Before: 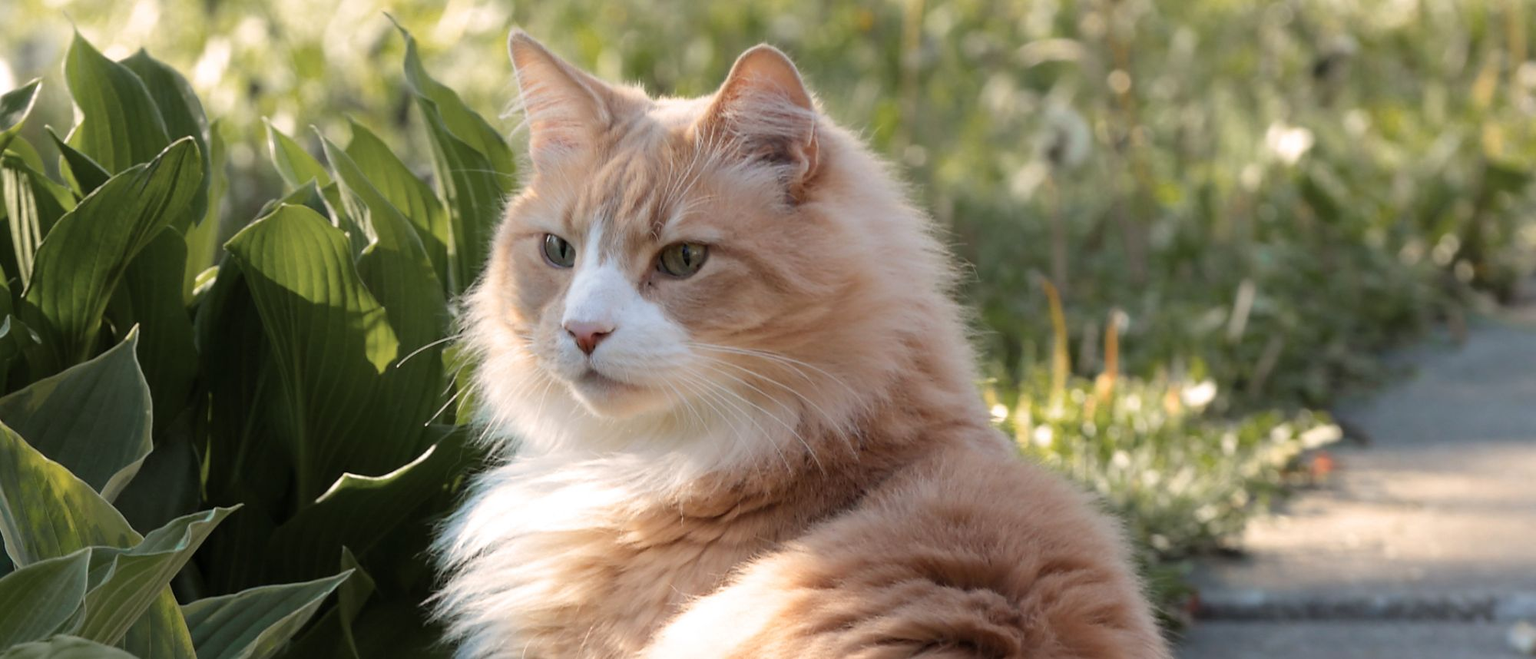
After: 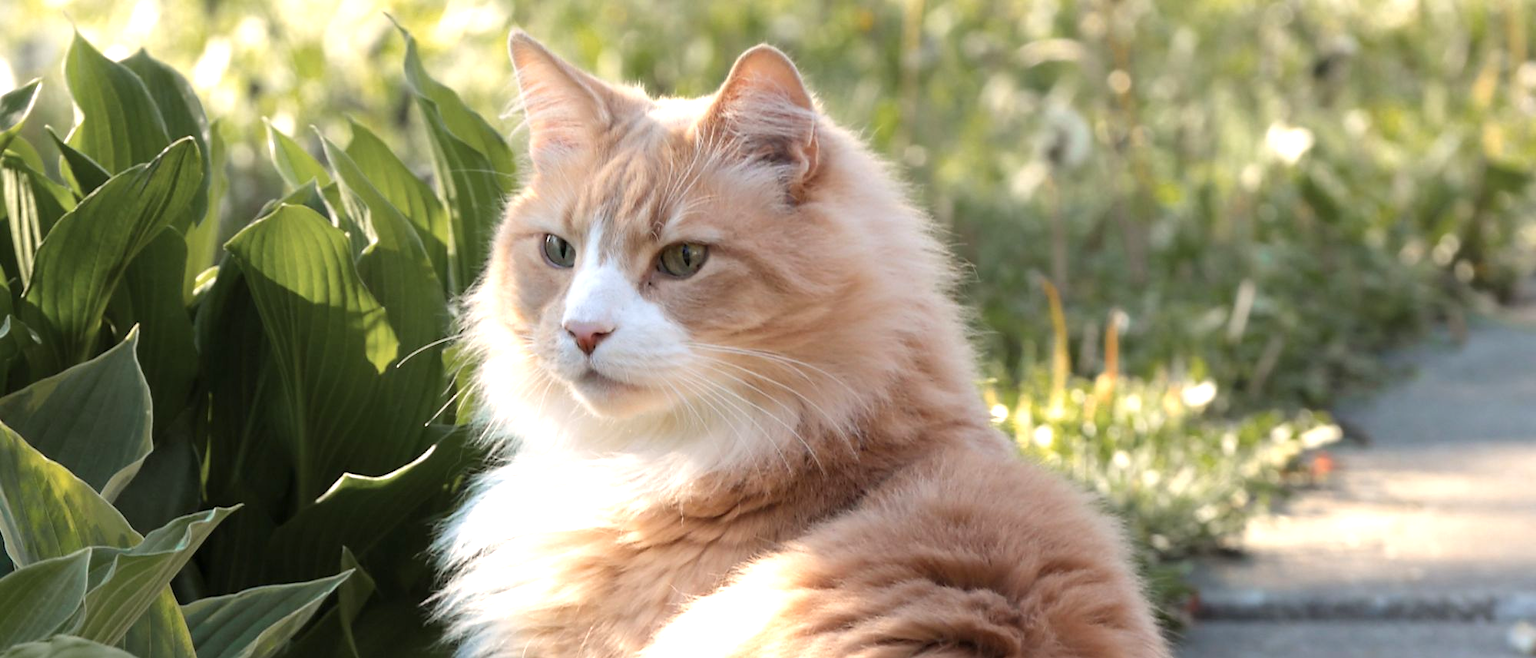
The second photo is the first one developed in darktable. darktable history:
exposure: exposure 0.56 EV, compensate exposure bias true, compensate highlight preservation false
